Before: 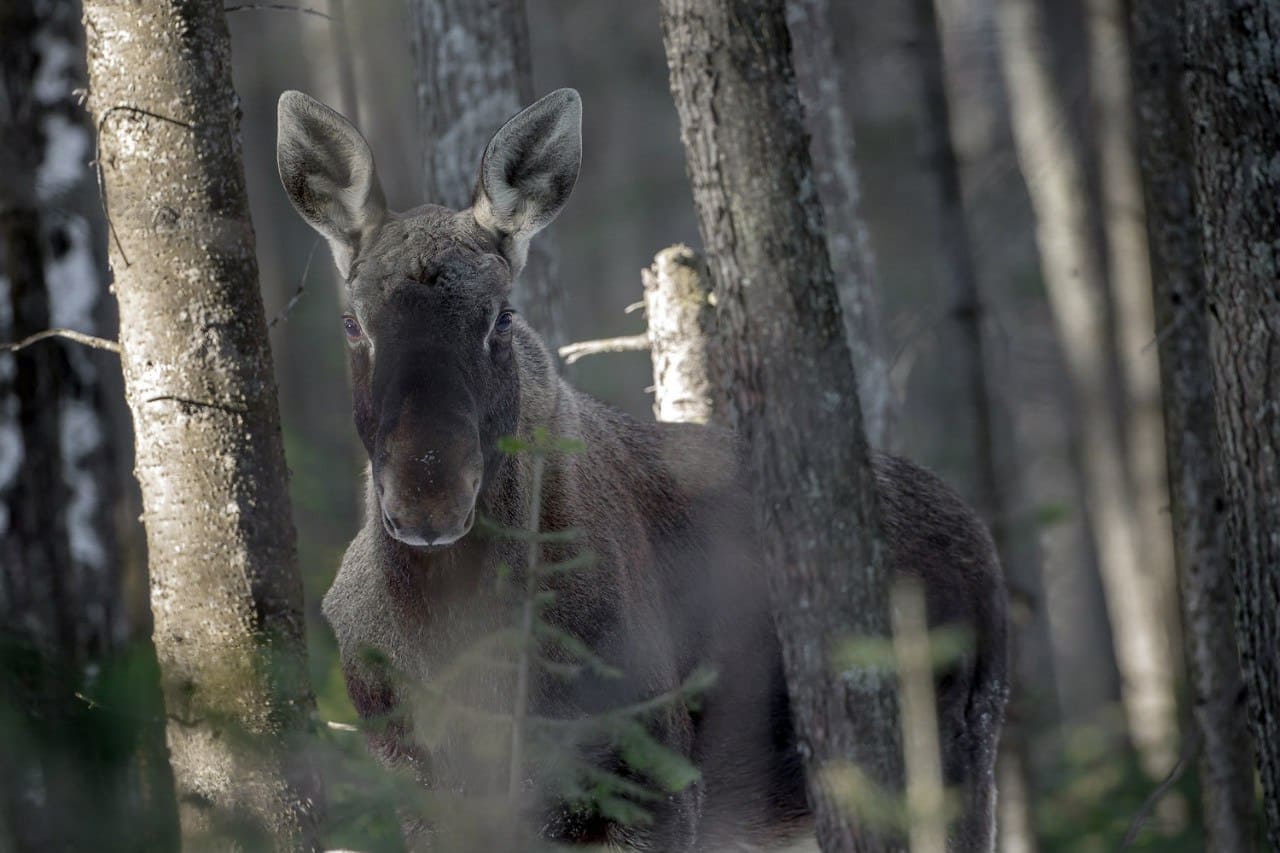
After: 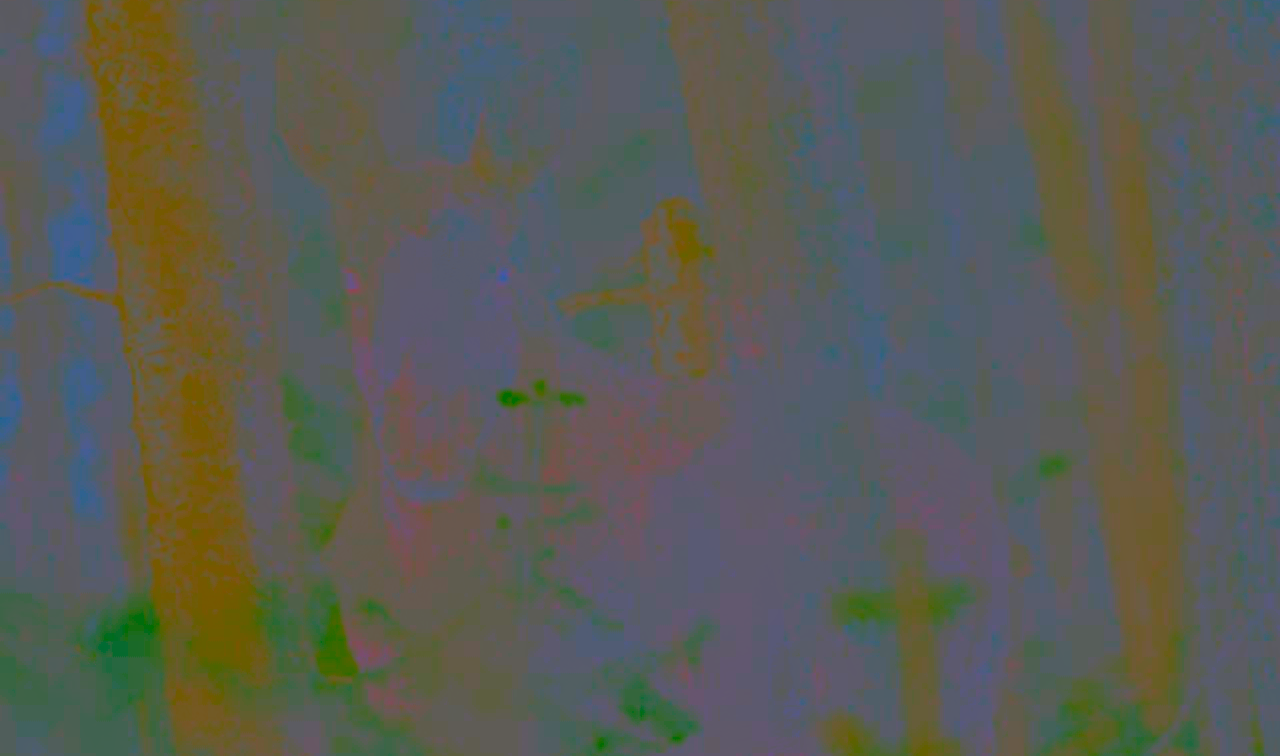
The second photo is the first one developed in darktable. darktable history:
contrast brightness saturation: contrast -0.981, brightness -0.171, saturation 0.753
color correction: highlights b* 0.035, saturation 1.76
crop and rotate: top 5.524%, bottom 5.797%
